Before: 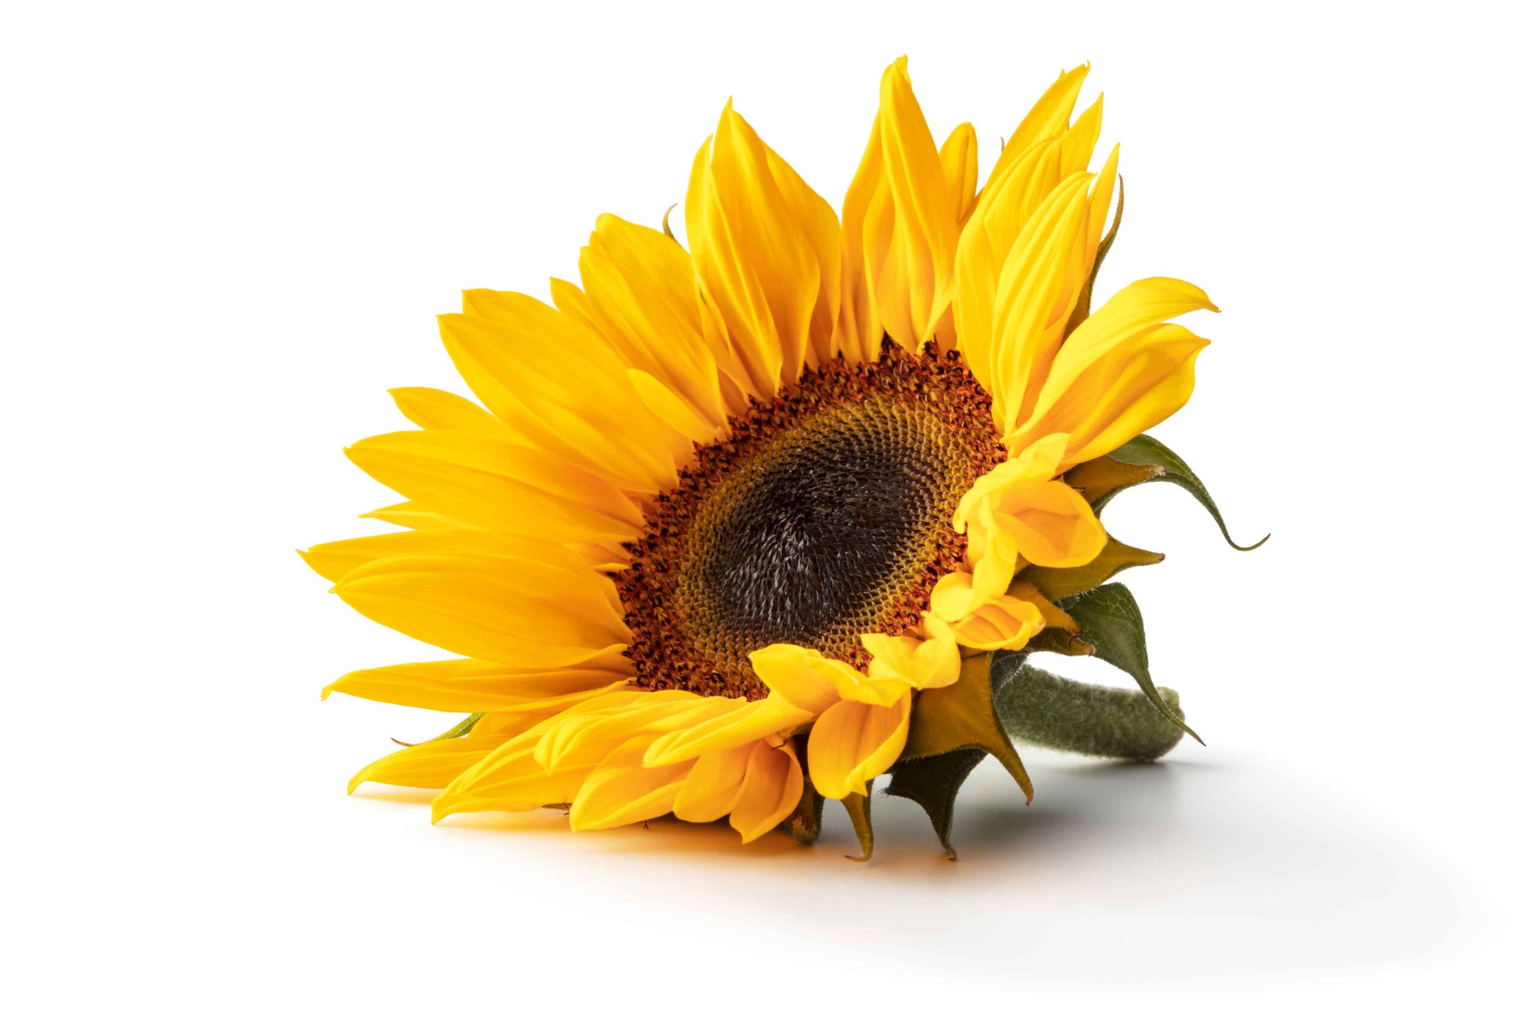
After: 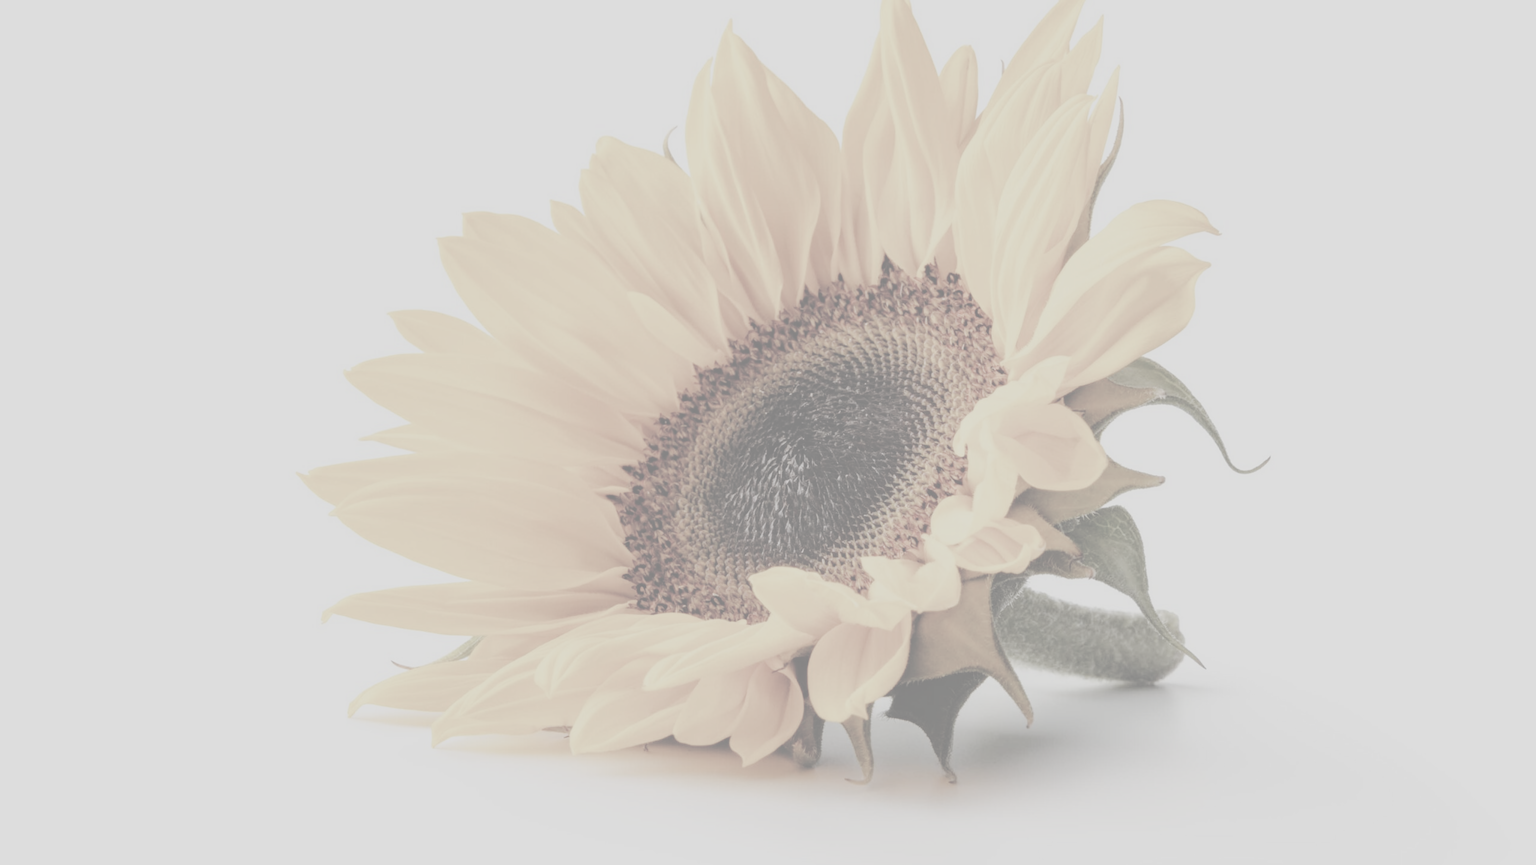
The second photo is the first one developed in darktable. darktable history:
contrast brightness saturation: contrast -0.304, brightness 0.75, saturation -0.774
crop: top 7.564%, bottom 7.931%
tone equalizer: -8 EV -1.99 EV, -7 EV -1.99 EV, -6 EV -1.97 EV, -5 EV -2 EV, -4 EV -1.99 EV, -3 EV -1.97 EV, -2 EV -1.98 EV, -1 EV -1.63 EV, +0 EV -1.97 EV, edges refinement/feathering 500, mask exposure compensation -1.57 EV, preserve details no
tone curve: curves: ch0 [(0, 0.012) (0.144, 0.137) (0.326, 0.386) (0.489, 0.573) (0.656, 0.763) (0.849, 0.902) (1, 0.974)]; ch1 [(0, 0) (0.366, 0.367) (0.475, 0.453) (0.487, 0.501) (0.519, 0.527) (0.544, 0.579) (0.562, 0.619) (0.622, 0.694) (1, 1)]; ch2 [(0, 0) (0.333, 0.346) (0.375, 0.375) (0.424, 0.43) (0.476, 0.492) (0.502, 0.503) (0.533, 0.541) (0.572, 0.615) (0.605, 0.656) (0.641, 0.709) (1, 1)], preserve colors none
